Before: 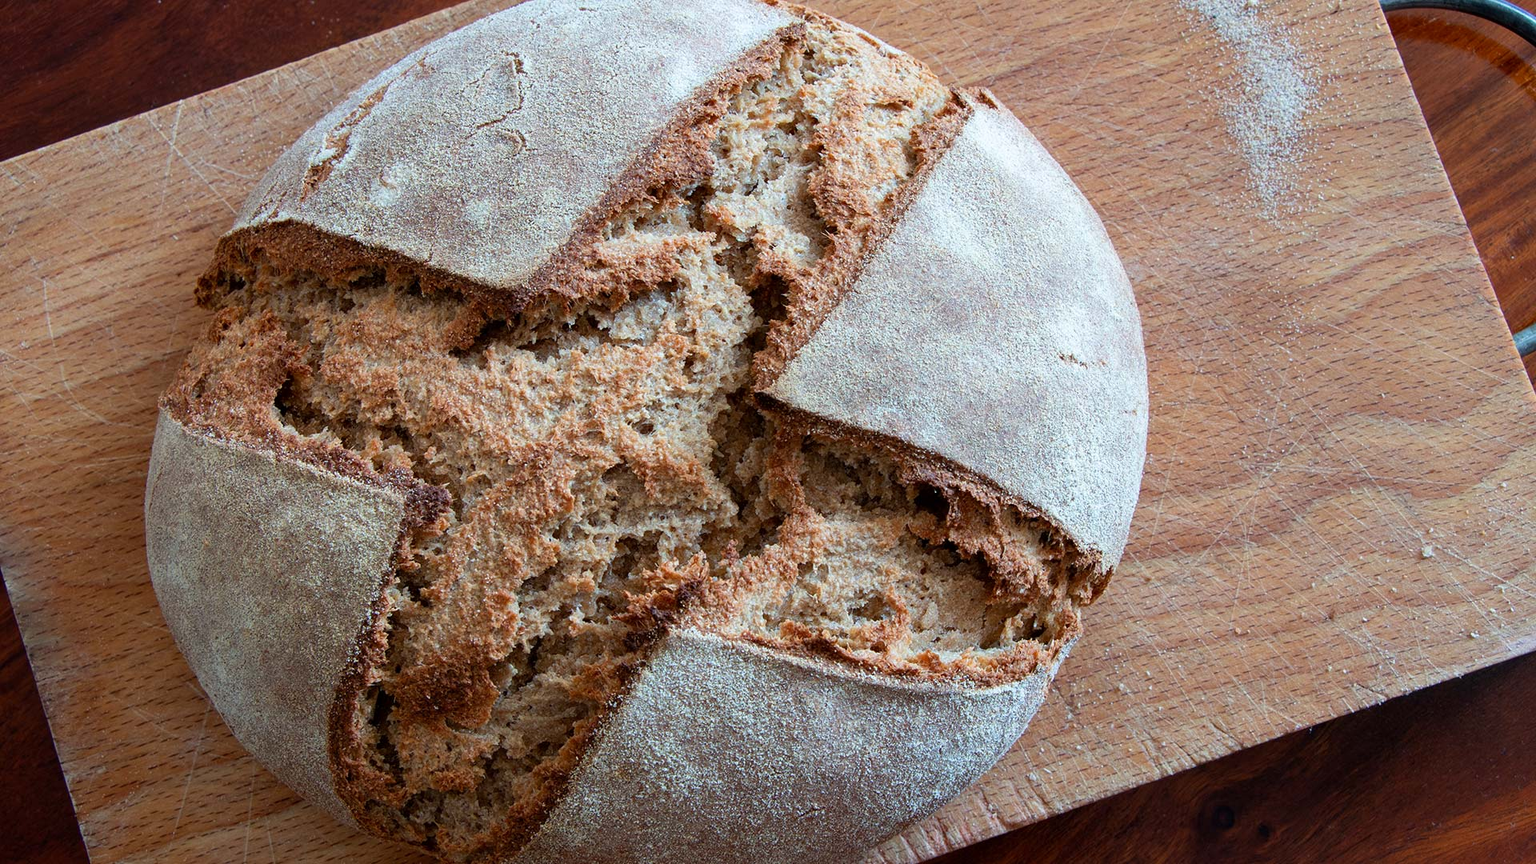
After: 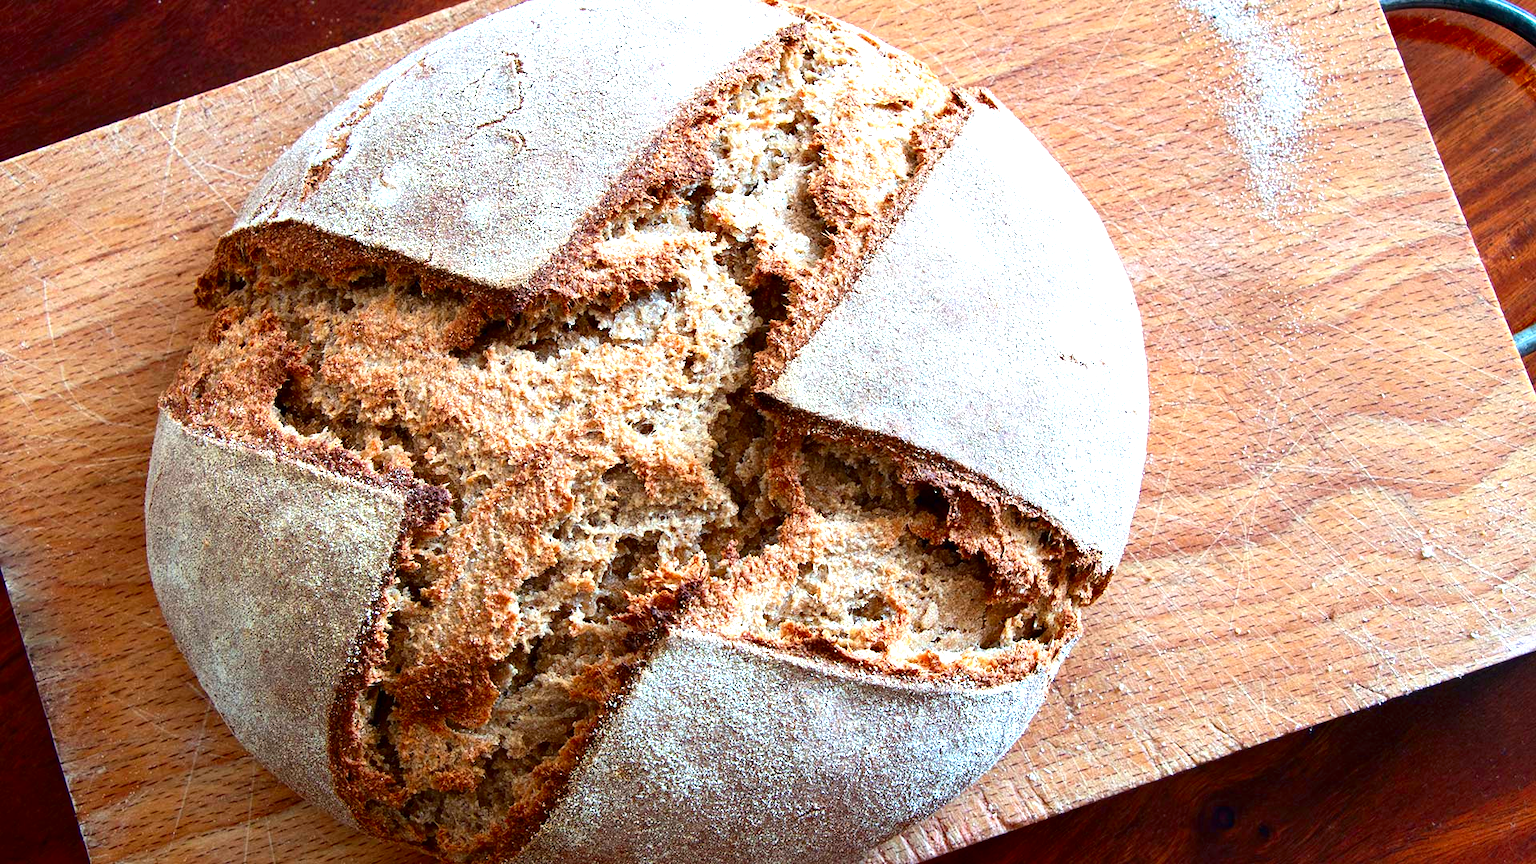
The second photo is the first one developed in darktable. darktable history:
exposure: black level correction 0, exposure 1.125 EV, compensate highlight preservation false
contrast brightness saturation: contrast 0.119, brightness -0.116, saturation 0.205
